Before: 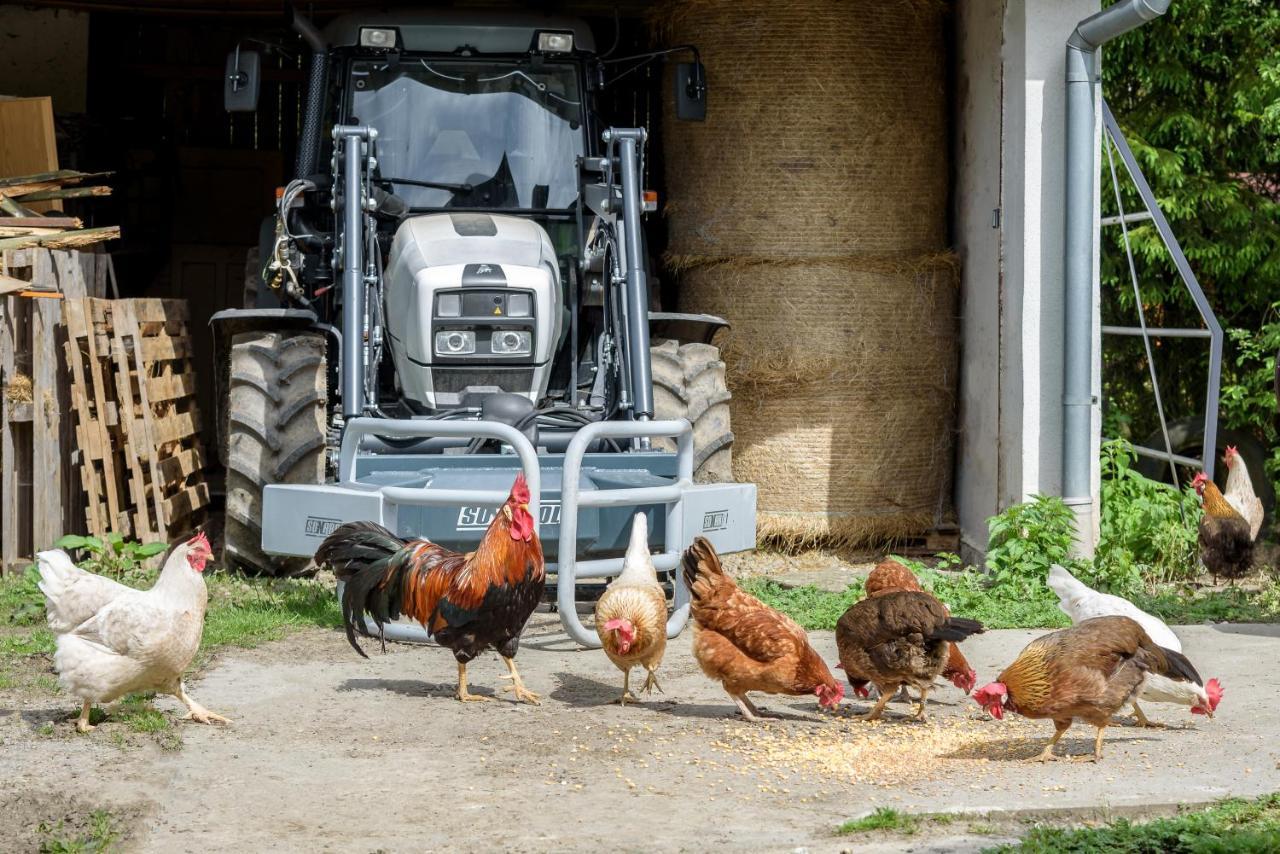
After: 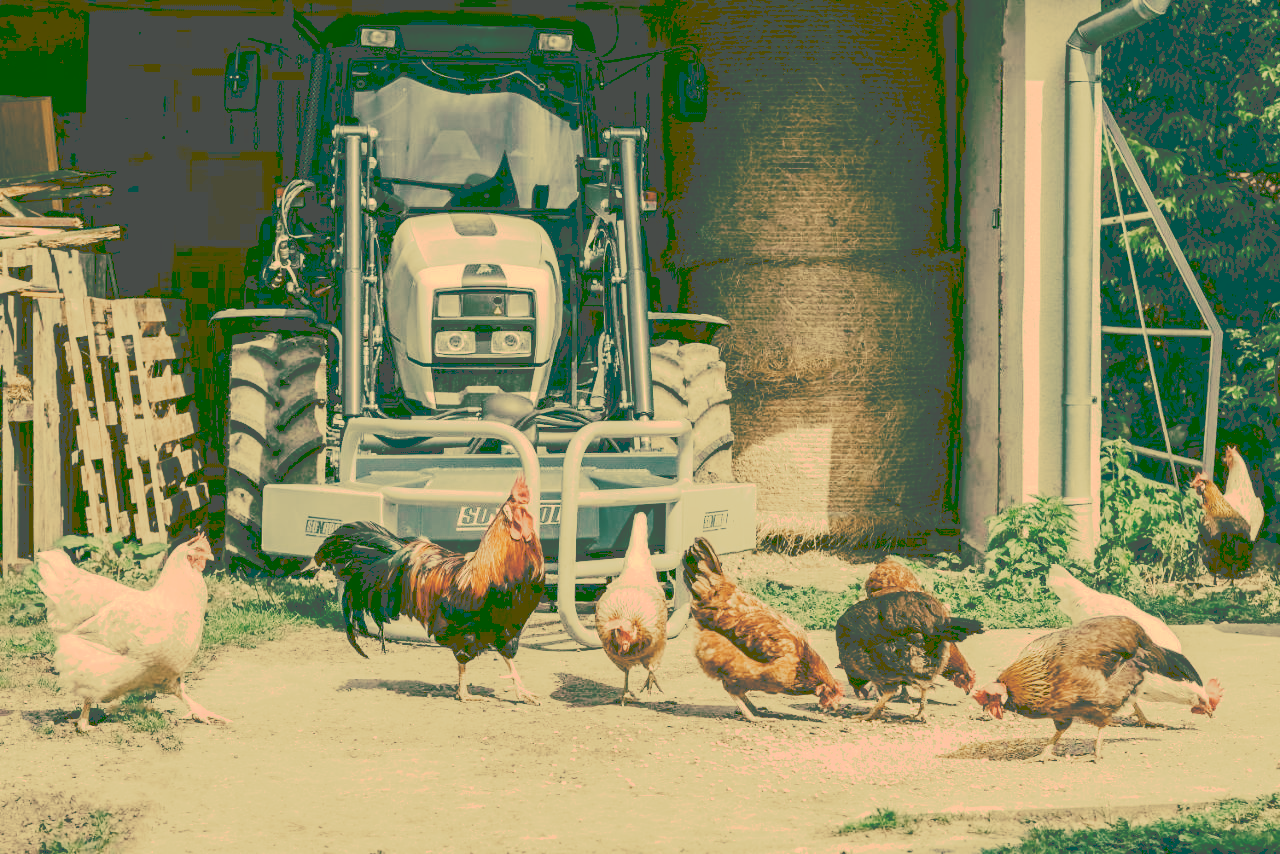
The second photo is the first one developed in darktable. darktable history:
tone curve: curves: ch0 [(0, 0) (0.003, 0.309) (0.011, 0.309) (0.025, 0.309) (0.044, 0.309) (0.069, 0.306) (0.1, 0.306) (0.136, 0.308) (0.177, 0.31) (0.224, 0.311) (0.277, 0.333) (0.335, 0.381) (0.399, 0.467) (0.468, 0.572) (0.543, 0.672) (0.623, 0.744) (0.709, 0.795) (0.801, 0.819) (0.898, 0.845) (1, 1)], preserve colors none
color look up table: target L [93.11, 87.74, 89.46, 77.92, 78.09, 62.79, 65.22, 55.36, 52.11, 48.43, 42.34, 23.58, 20.46, 203.09, 83.82, 73.54, 76.16, 66.55, 61.81, 67.96, 55.91, 49.31, 38.18, 31.65, 34.18, 15.4, 20.35, 97.17, 91.42, 79.5, 87.54, 72.39, 62.44, 64.45, 57.13, 77.18, 49.86, 34.83, 36.61, 29.98, 20.53, 24.89, 12.61, 65.34, 62.07, 54, 48.05, 40.25, 23.8], target a [12.39, 10.24, 7.982, -30.99, -38.35, -38.34, -10.84, -18.5, -26.3, -36.79, -11.2, -69.57, -62.68, 0, 20.05, 31.25, 38.45, 40.34, 16.28, 46.62, 6.306, 25.53, 1.848, -2.144, 14.18, -49.46, -62.47, 13.7, 28.27, 9.417, 35.01, 20.71, 1.36, 1.815, 40.92, 27.74, 18.98, -0.65, 12.5, 4.344, -62.82, 3.03, -41.19, -19.67, -5.715, -13.65, -19.14, -6.979, -64.52], target b [68.51, 56.11, 65.48, 43.77, 48.16, 36.68, 31.11, 34.7, 20.76, 28.18, 22.12, 39.77, 34.38, -0.002, 53.32, 49.85, 43.02, 41.09, 29.62, 38.24, 34.81, 16.85, 10.46, 53.66, 58.01, 25.66, 34.19, 64.36, 59.2, 40.17, 53.45, 35.99, 25.09, 16.69, 17.77, 37.99, 8.851, -4.988, -15.79, -15.7, 34.49, -1.336, 20.82, 22.63, 20.68, 7.313, 12.09, 1.145, -1.802], num patches 49
